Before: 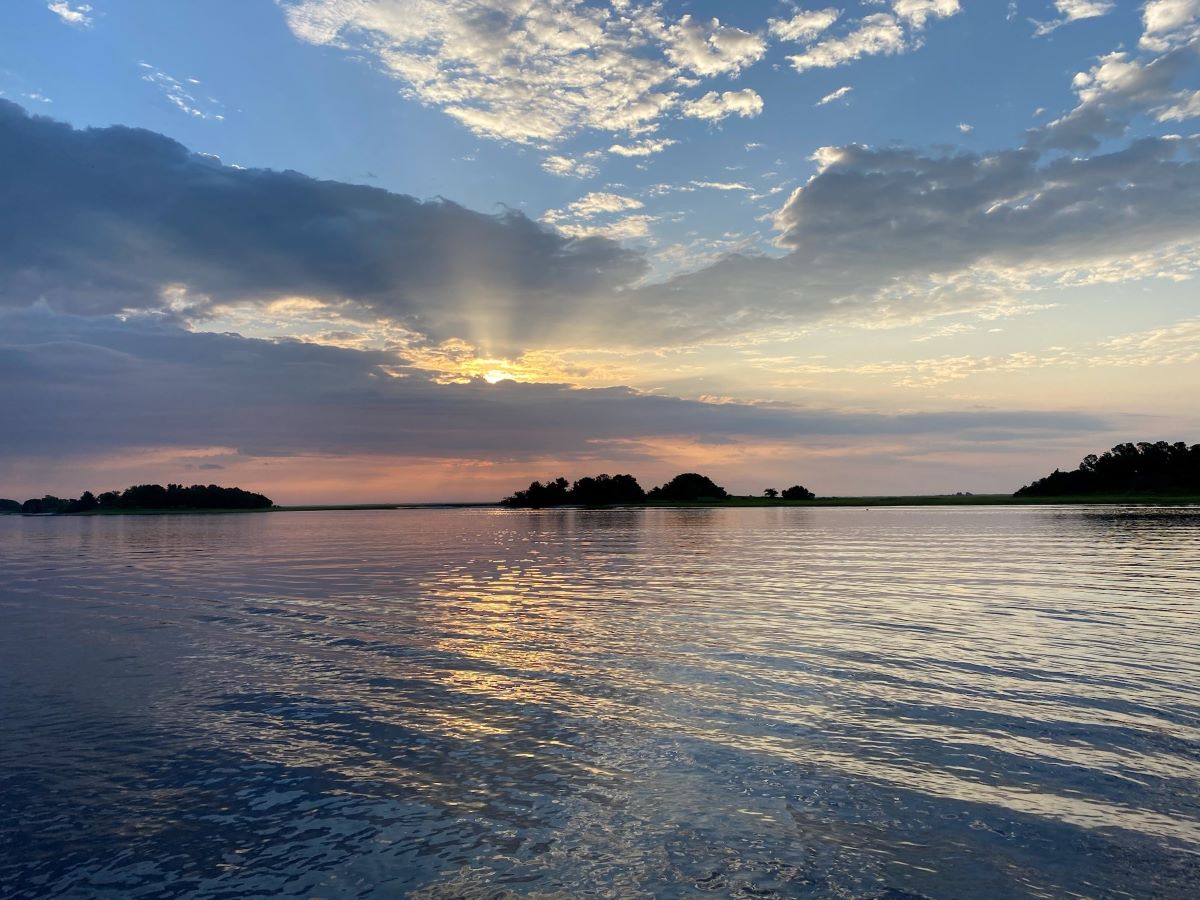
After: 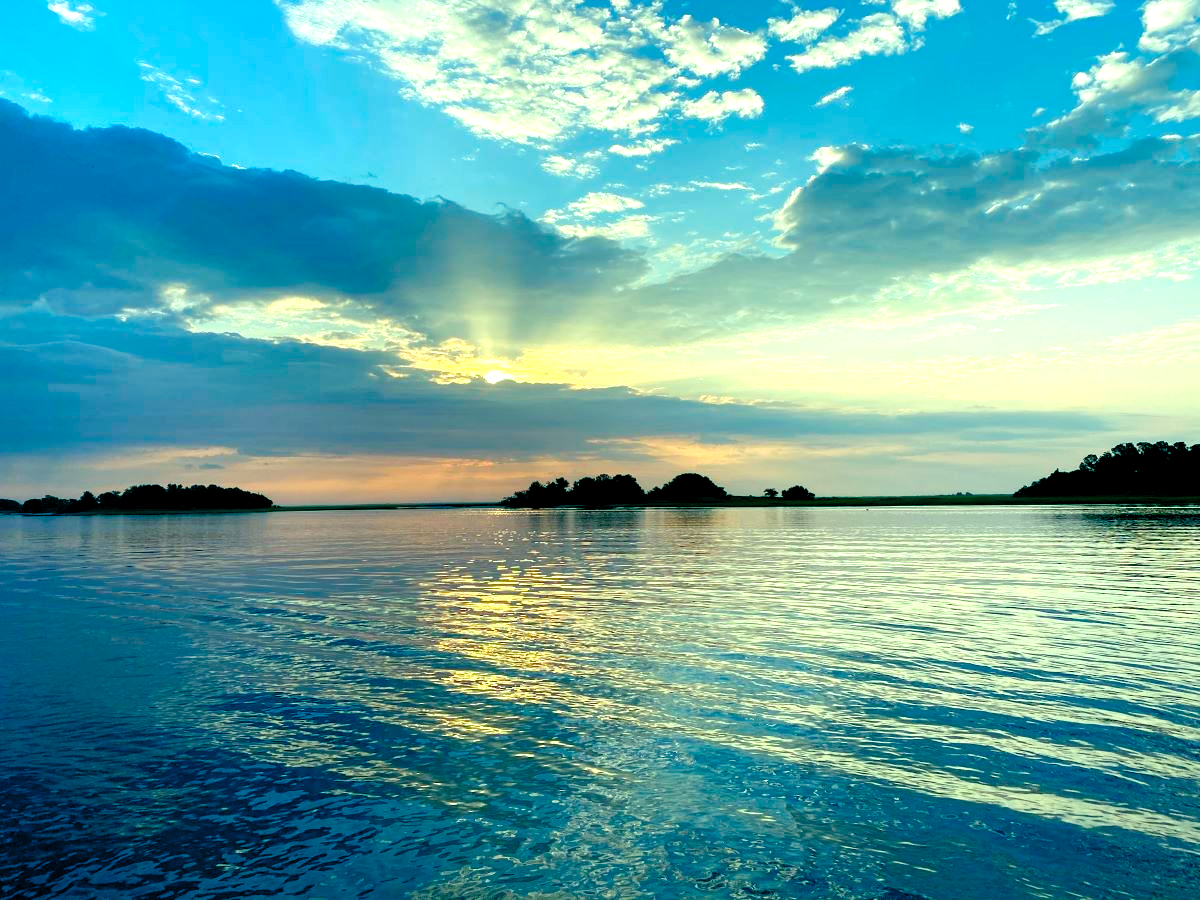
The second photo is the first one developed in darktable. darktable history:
levels: levels [0, 0.43, 0.984]
color balance rgb: shadows lift › luminance -7.7%, shadows lift › chroma 2.13%, shadows lift › hue 165.27°, power › luminance -7.77%, power › chroma 1.1%, power › hue 215.88°, highlights gain › luminance 15.15%, highlights gain › chroma 7%, highlights gain › hue 125.57°, global offset › luminance -0.33%, global offset › chroma 0.11%, global offset › hue 165.27°, perceptual saturation grading › global saturation 24.42%, perceptual saturation grading › highlights -24.42%, perceptual saturation grading › mid-tones 24.42%, perceptual saturation grading › shadows 40%, perceptual brilliance grading › global brilliance -5%, perceptual brilliance grading › highlights 24.42%, perceptual brilliance grading › mid-tones 7%, perceptual brilliance grading › shadows -5%
